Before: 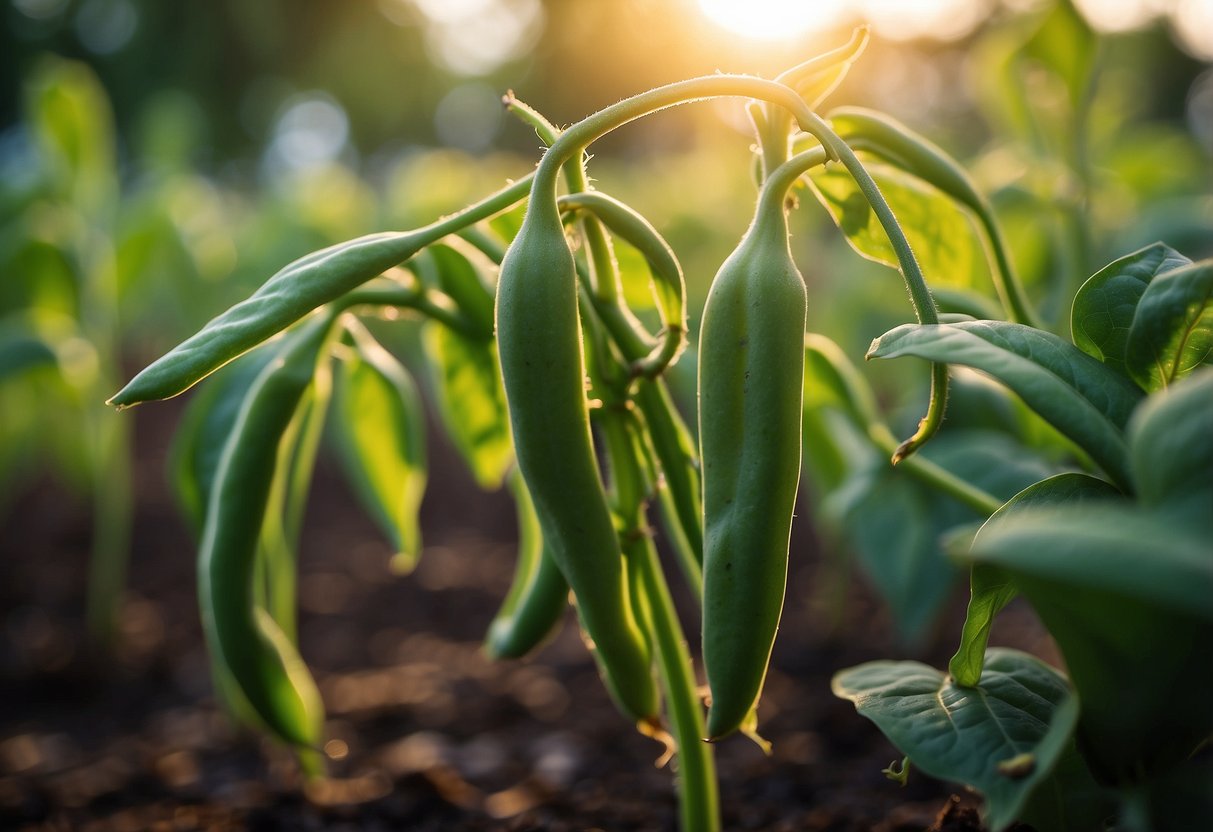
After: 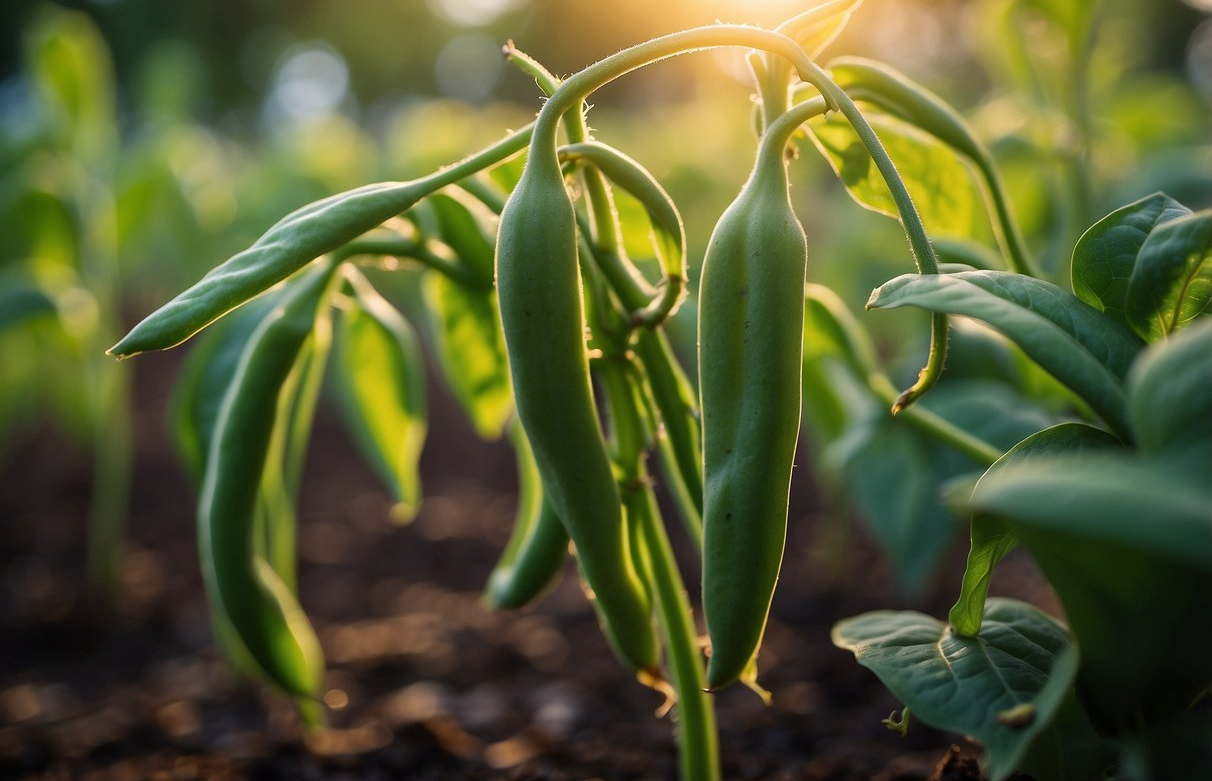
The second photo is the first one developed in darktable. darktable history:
crop and rotate: top 6.088%
